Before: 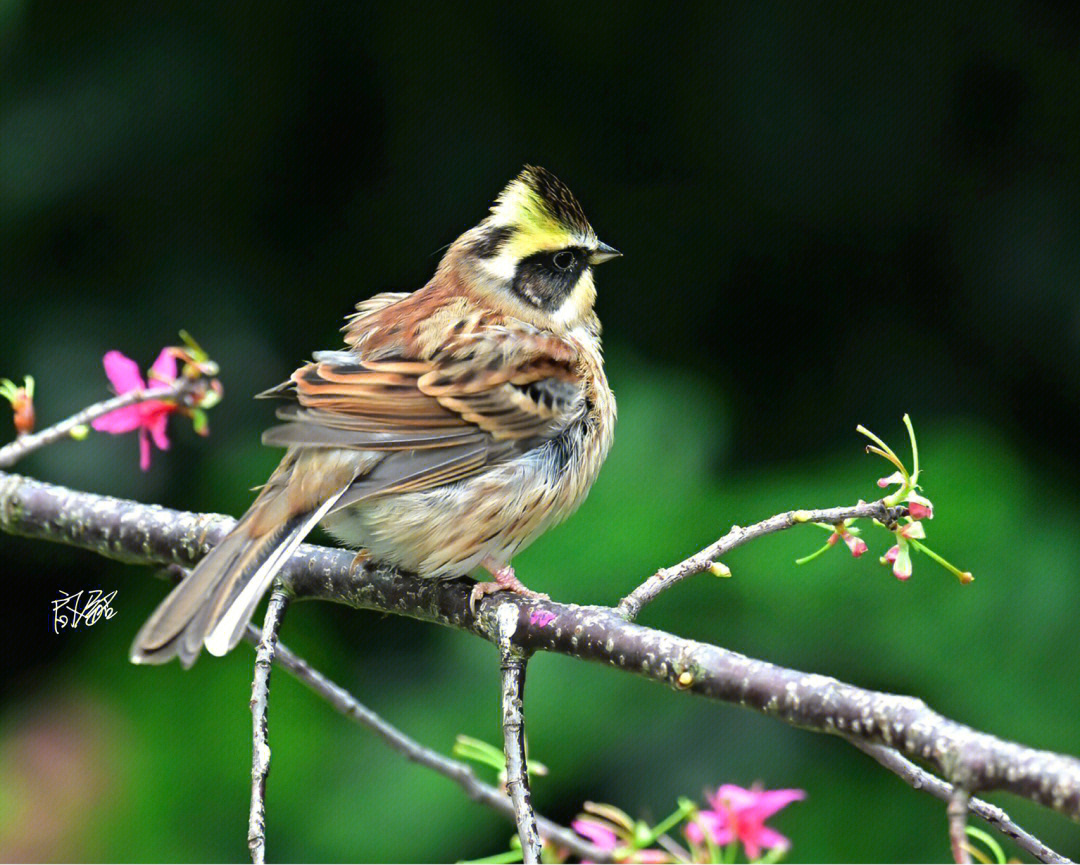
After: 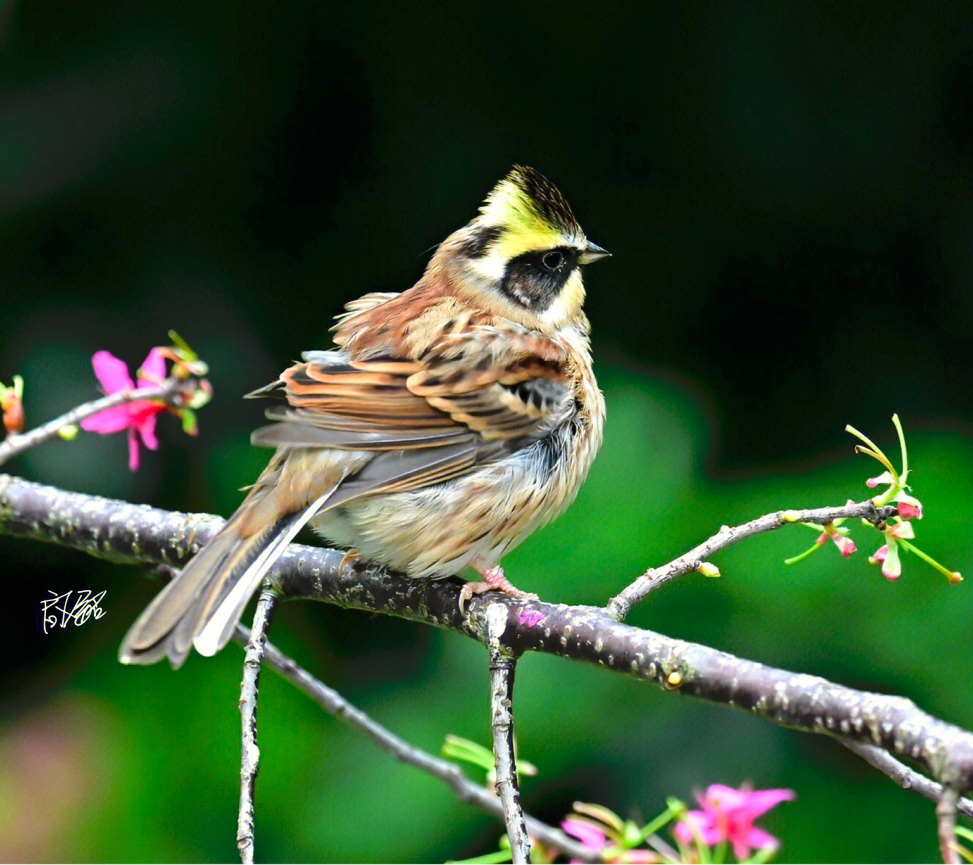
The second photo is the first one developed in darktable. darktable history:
crop and rotate: left 1.088%, right 8.807%
contrast brightness saturation: contrast 0.1, brightness 0.03, saturation 0.09
tone curve: curves: ch0 [(0, 0) (0.003, 0.004) (0.011, 0.005) (0.025, 0.014) (0.044, 0.037) (0.069, 0.059) (0.1, 0.096) (0.136, 0.116) (0.177, 0.133) (0.224, 0.177) (0.277, 0.255) (0.335, 0.319) (0.399, 0.385) (0.468, 0.457) (0.543, 0.545) (0.623, 0.621) (0.709, 0.705) (0.801, 0.801) (0.898, 0.901) (1, 1)], preserve colors none
